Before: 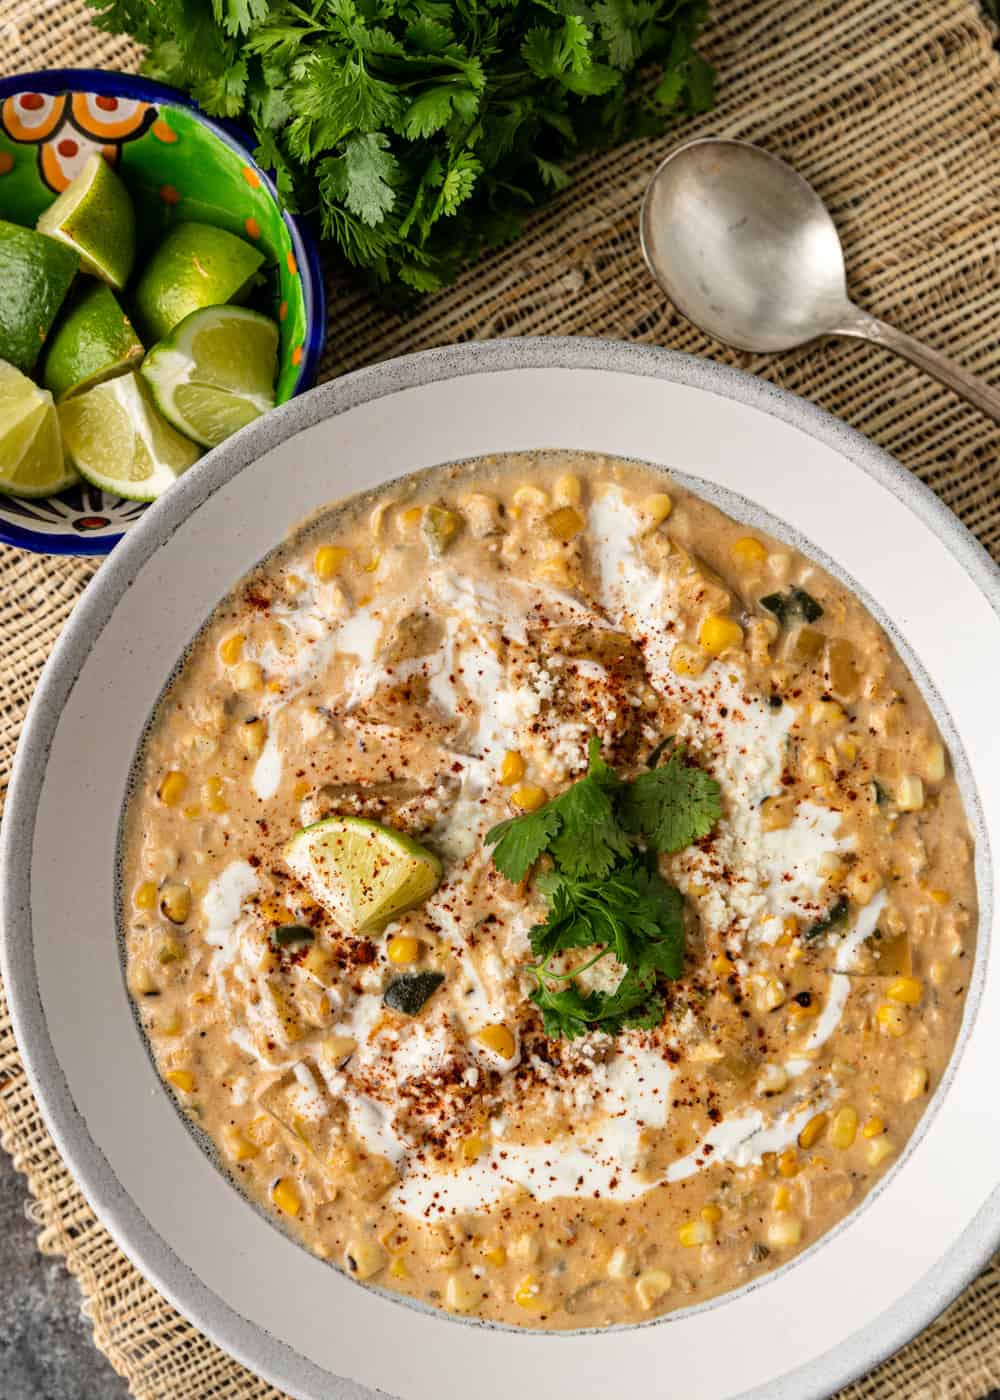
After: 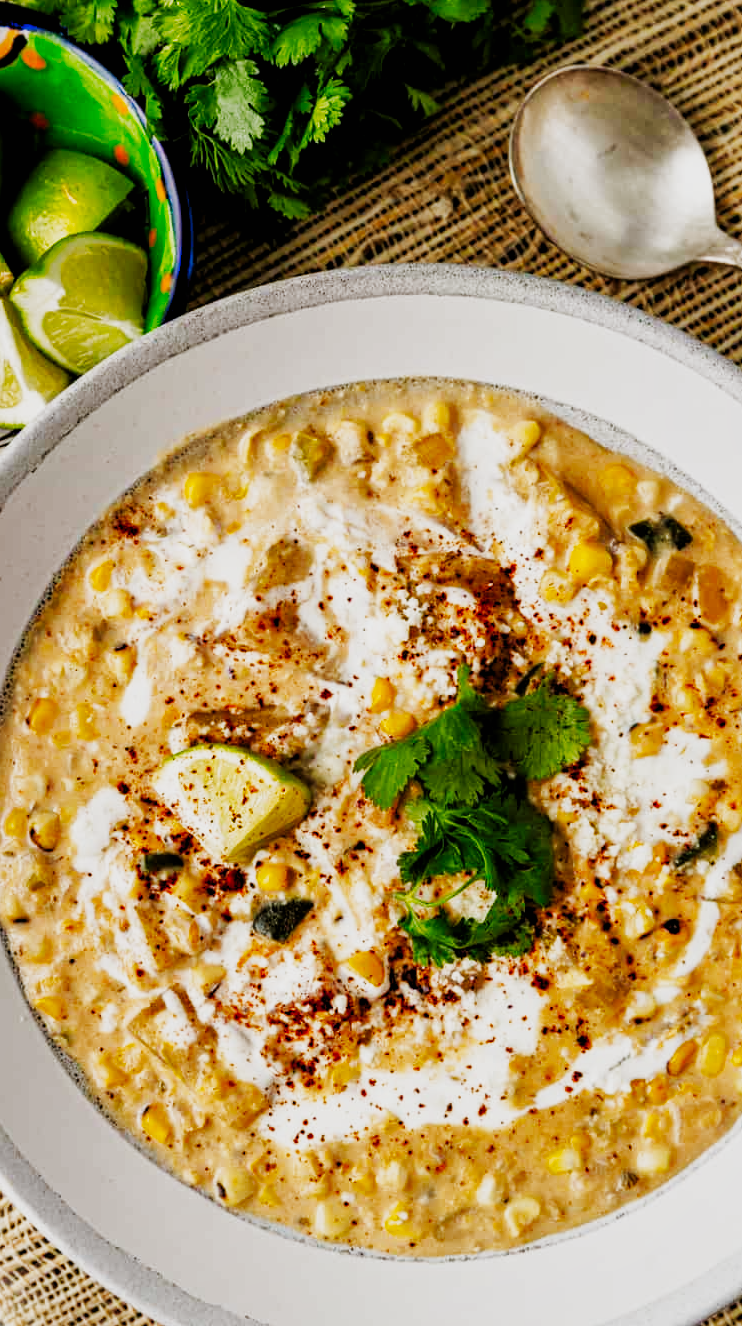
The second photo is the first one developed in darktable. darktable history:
crop and rotate: left 13.13%, top 5.244%, right 12.603%
tone curve: curves: ch0 [(0, 0) (0.187, 0.12) (0.384, 0.363) (0.577, 0.681) (0.735, 0.881) (0.864, 0.959) (1, 0.987)]; ch1 [(0, 0) (0.402, 0.36) (0.476, 0.466) (0.501, 0.501) (0.518, 0.514) (0.564, 0.614) (0.614, 0.664) (0.741, 0.829) (1, 1)]; ch2 [(0, 0) (0.429, 0.387) (0.483, 0.481) (0.503, 0.501) (0.522, 0.533) (0.564, 0.605) (0.615, 0.697) (0.702, 0.774) (1, 0.895)], preserve colors none
shadows and highlights: highlights color adjustment 0.505%
exposure: black level correction 0.004, exposure 0.015 EV, compensate highlight preservation false
filmic rgb: black relative exposure -7.65 EV, white relative exposure 4.56 EV, hardness 3.61, add noise in highlights 0, preserve chrominance no, color science v3 (2019), use custom middle-gray values true, contrast in highlights soft
